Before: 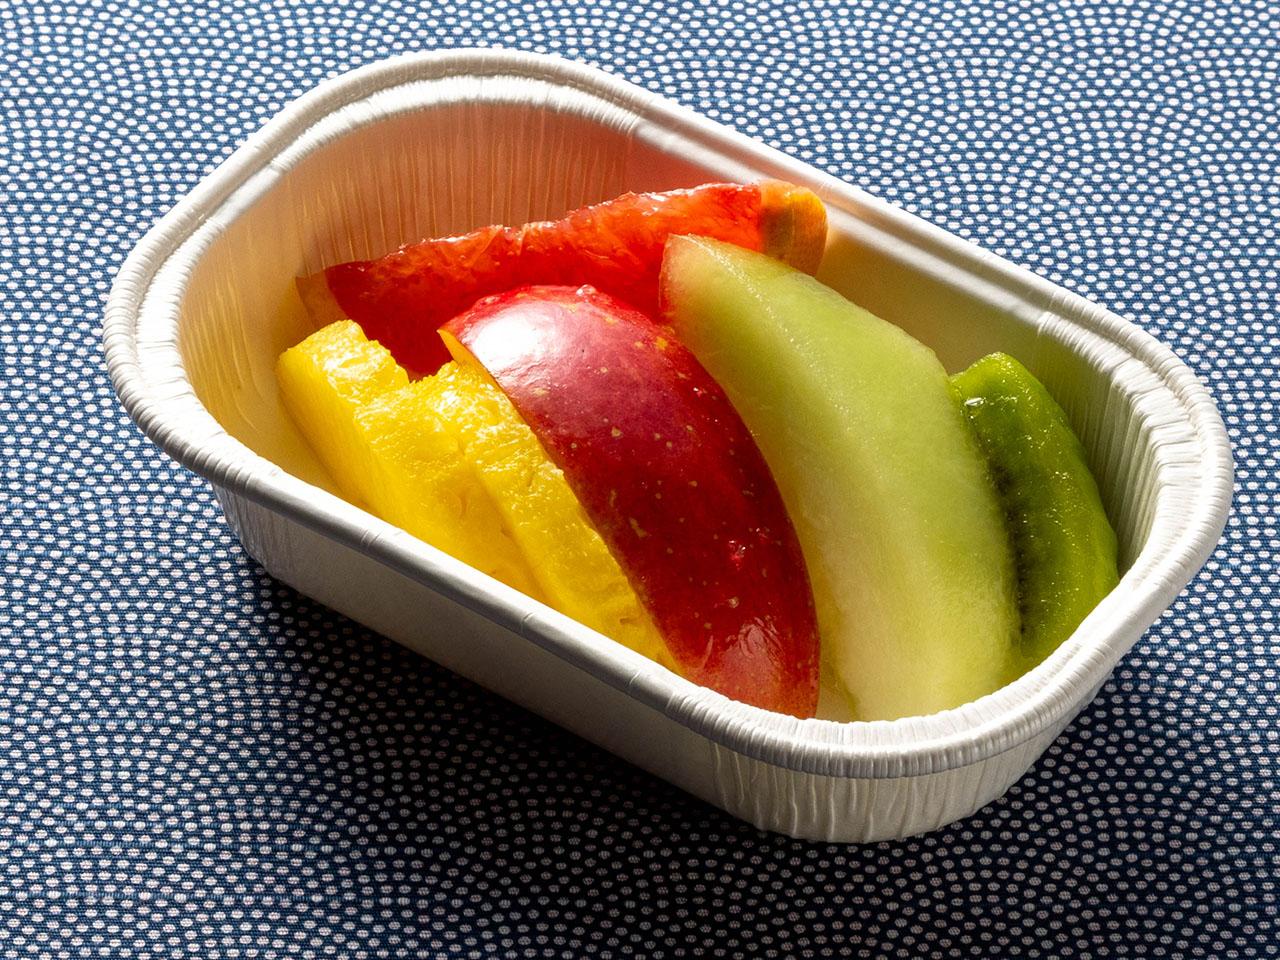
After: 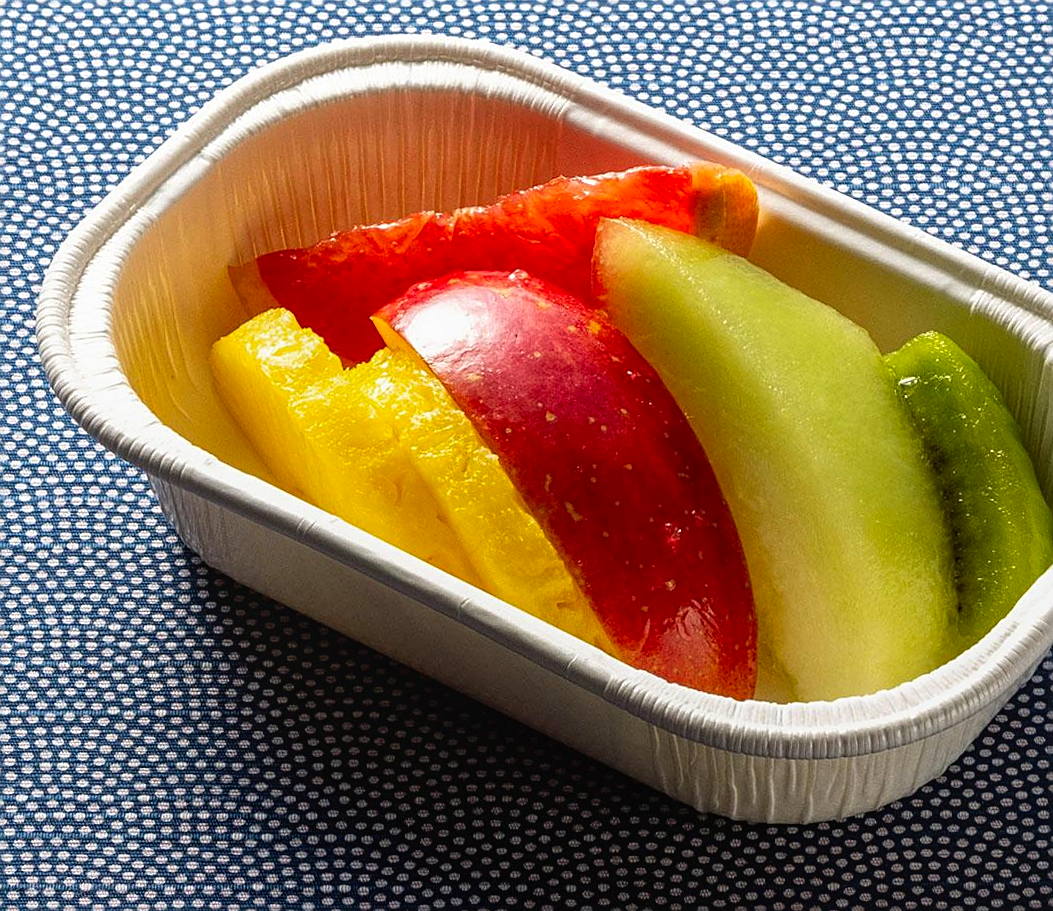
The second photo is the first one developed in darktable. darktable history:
contrast brightness saturation: saturation 0.126
local contrast: detail 109%
sharpen: on, module defaults
crop and rotate: angle 0.807°, left 4.259%, top 0.808%, right 11.891%, bottom 2.513%
